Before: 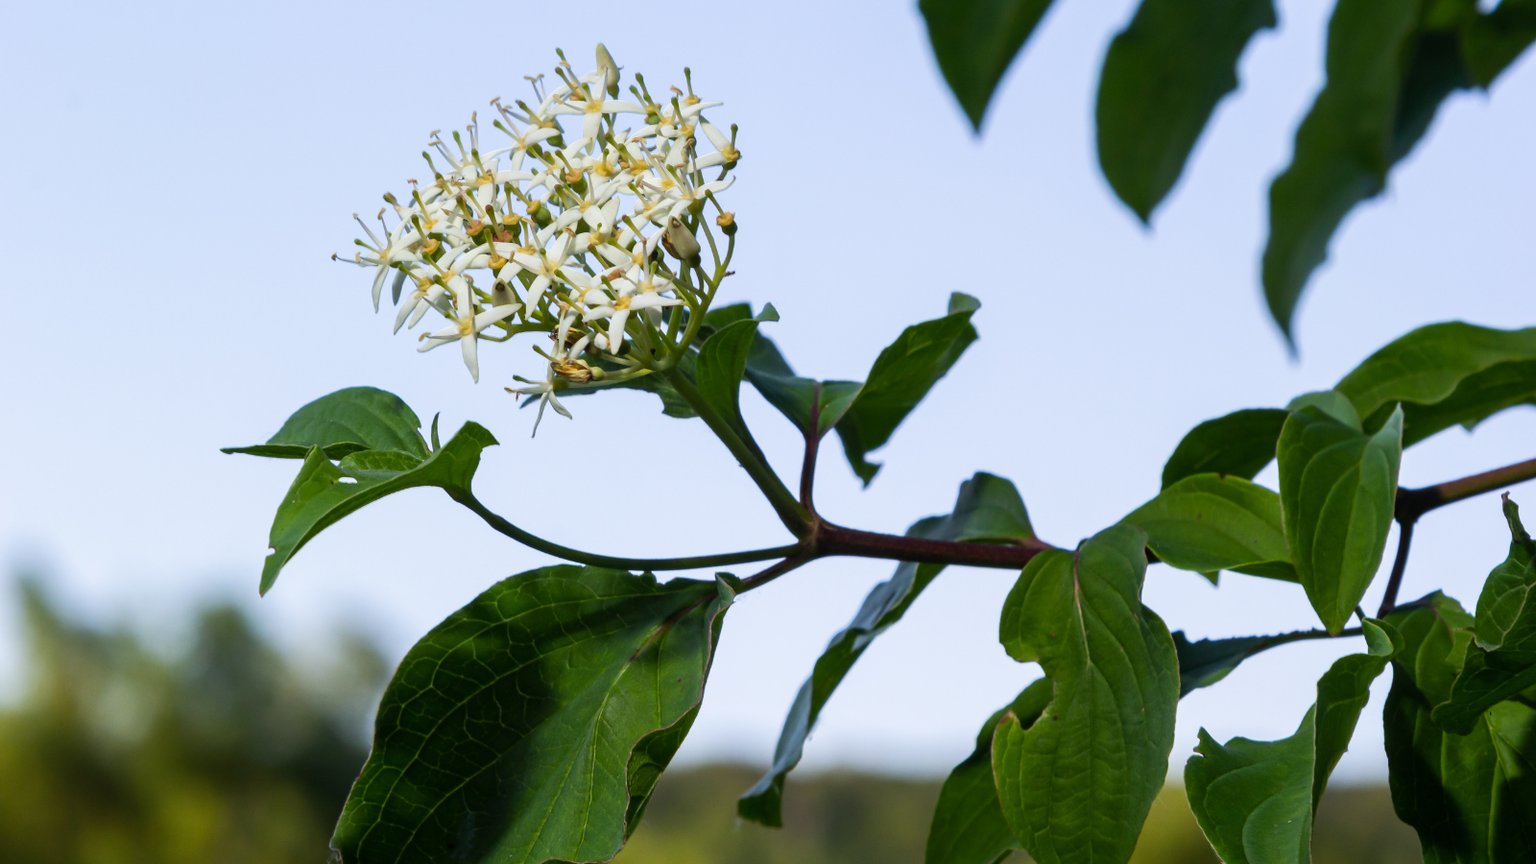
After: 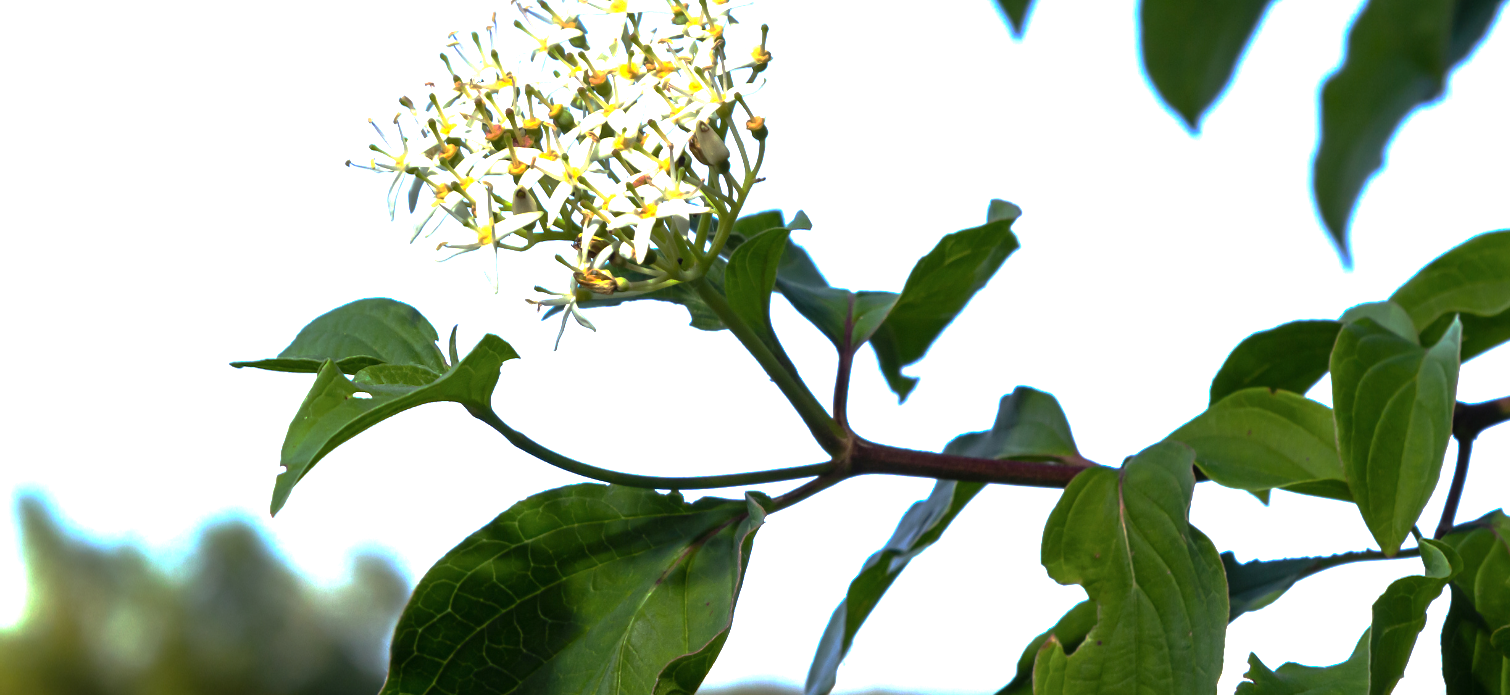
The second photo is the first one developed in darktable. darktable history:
crop and rotate: angle 0.031°, top 11.685%, right 5.473%, bottom 10.967%
base curve: curves: ch0 [(0, 0) (0.841, 0.609) (1, 1)], preserve colors none
exposure: black level correction 0, exposure 1.199 EV, compensate highlight preservation false
